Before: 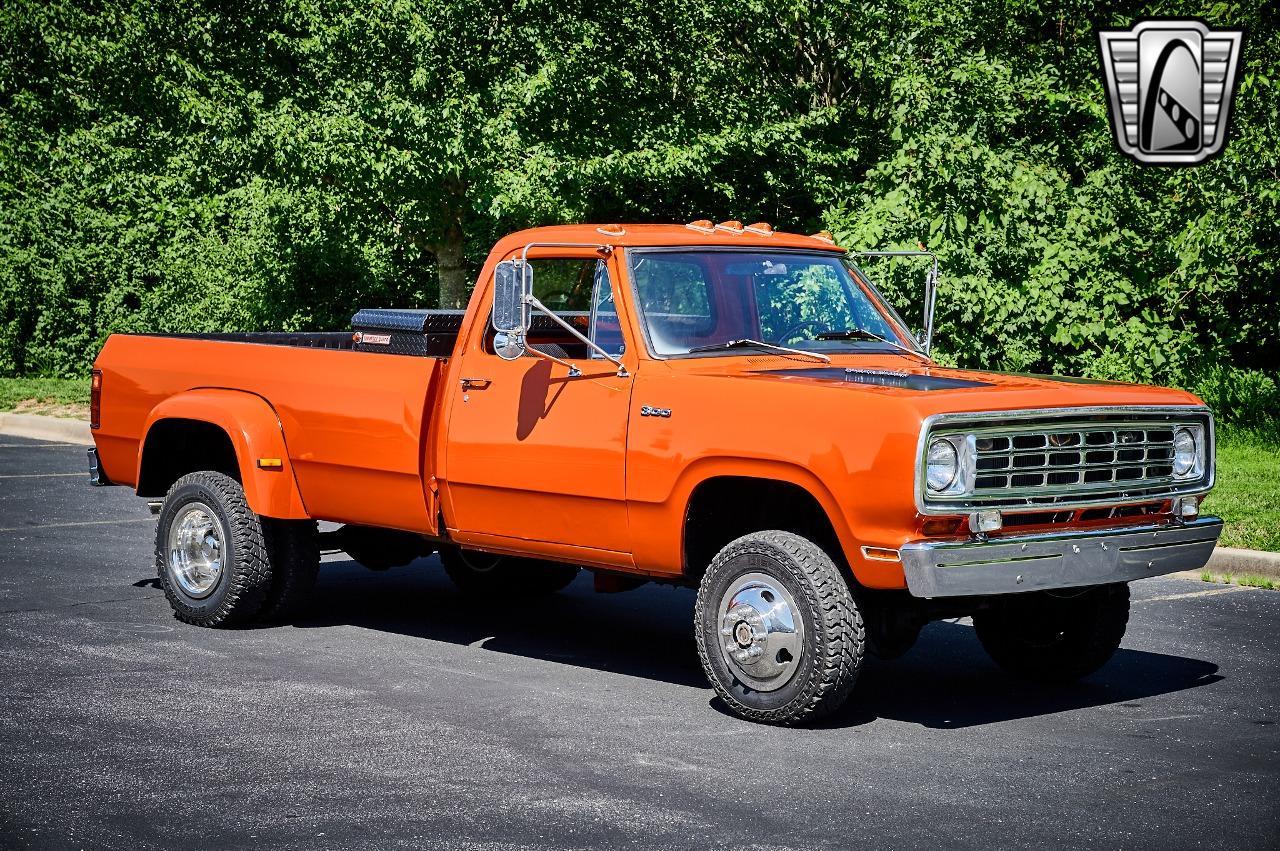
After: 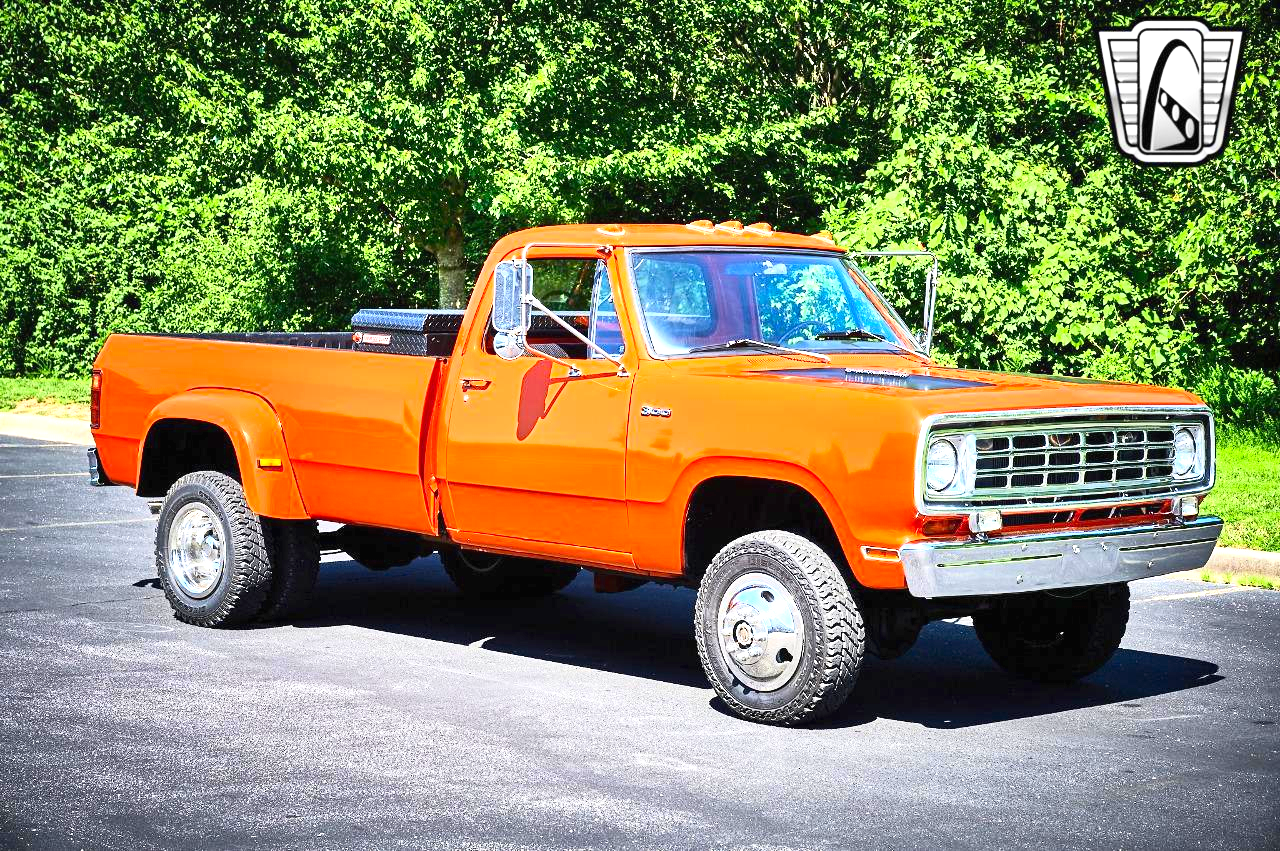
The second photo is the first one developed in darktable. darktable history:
exposure: black level correction 0, exposure 1.2 EV, compensate exposure bias true, compensate highlight preservation false
tone equalizer: on, module defaults
contrast brightness saturation: contrast 0.205, brightness 0.162, saturation 0.227
